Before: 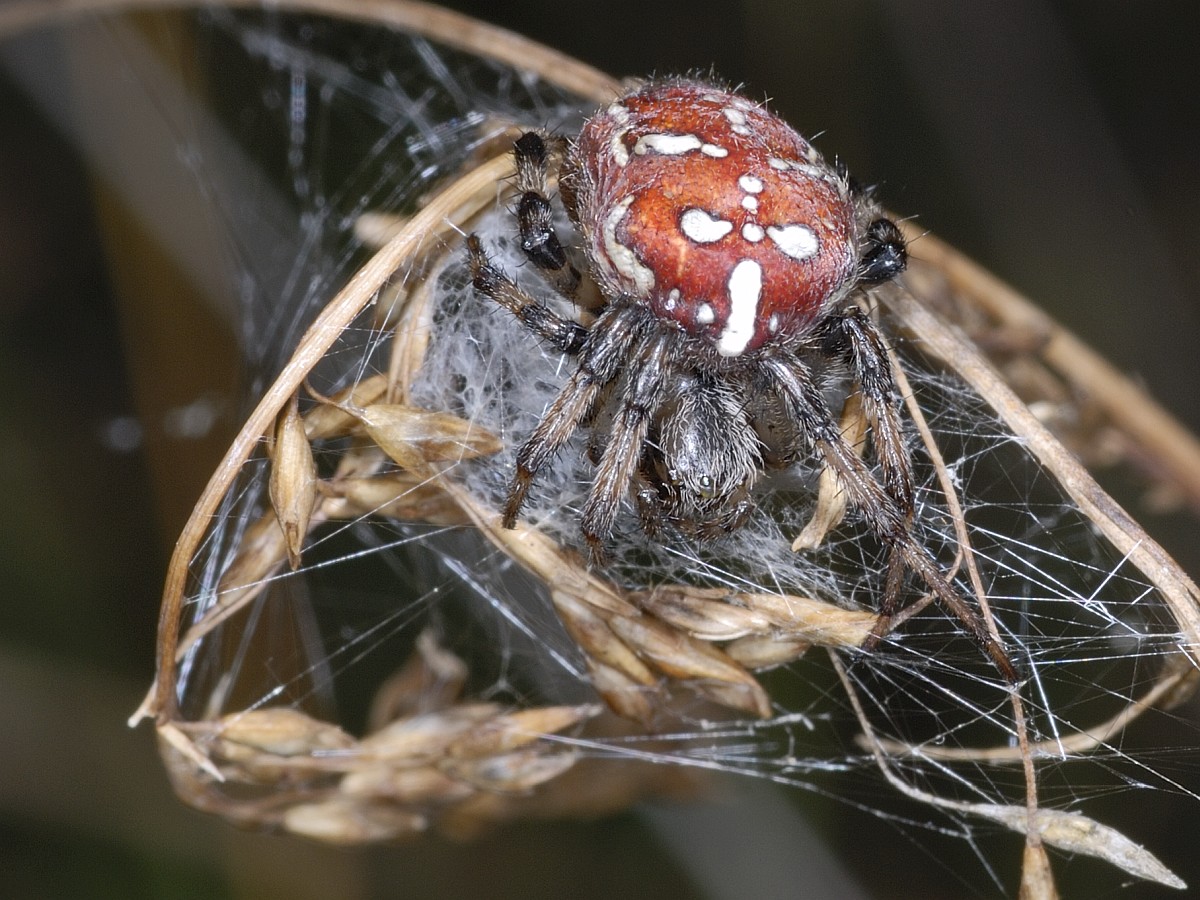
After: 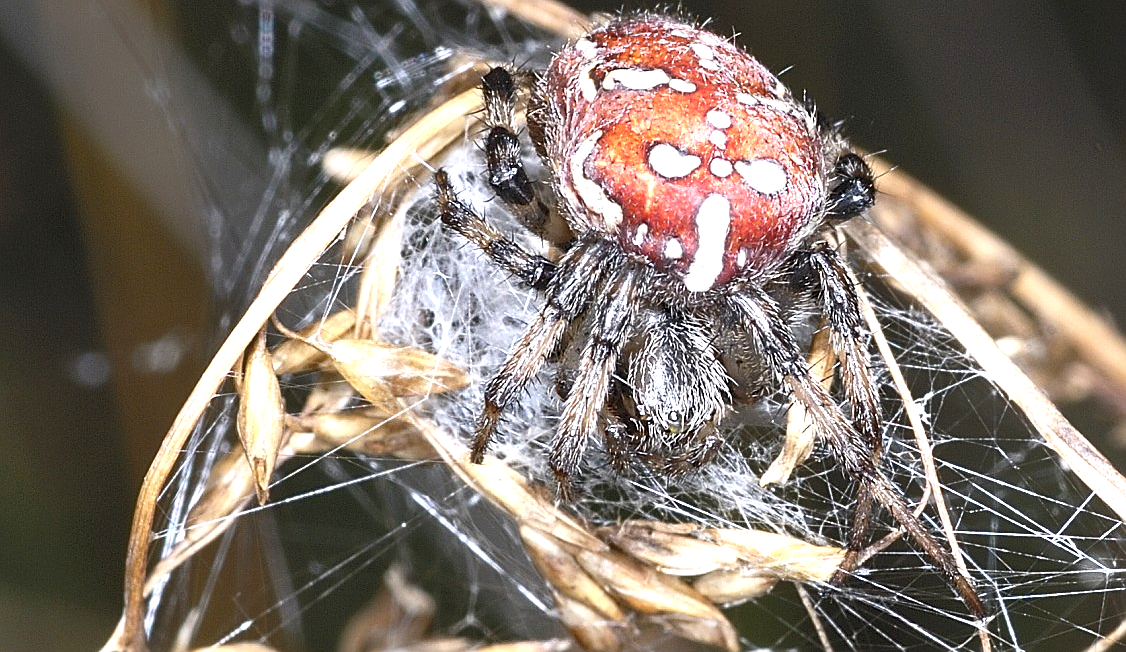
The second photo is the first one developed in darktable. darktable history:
sharpen: on, module defaults
exposure: black level correction 0, exposure 0.9 EV, compensate highlight preservation false
crop: left 2.737%, top 7.287%, right 3.421%, bottom 20.179%
tone equalizer: -8 EV -0.001 EV, -7 EV 0.001 EV, -6 EV -0.002 EV, -5 EV -0.003 EV, -4 EV -0.062 EV, -3 EV -0.222 EV, -2 EV -0.267 EV, -1 EV 0.105 EV, +0 EV 0.303 EV
